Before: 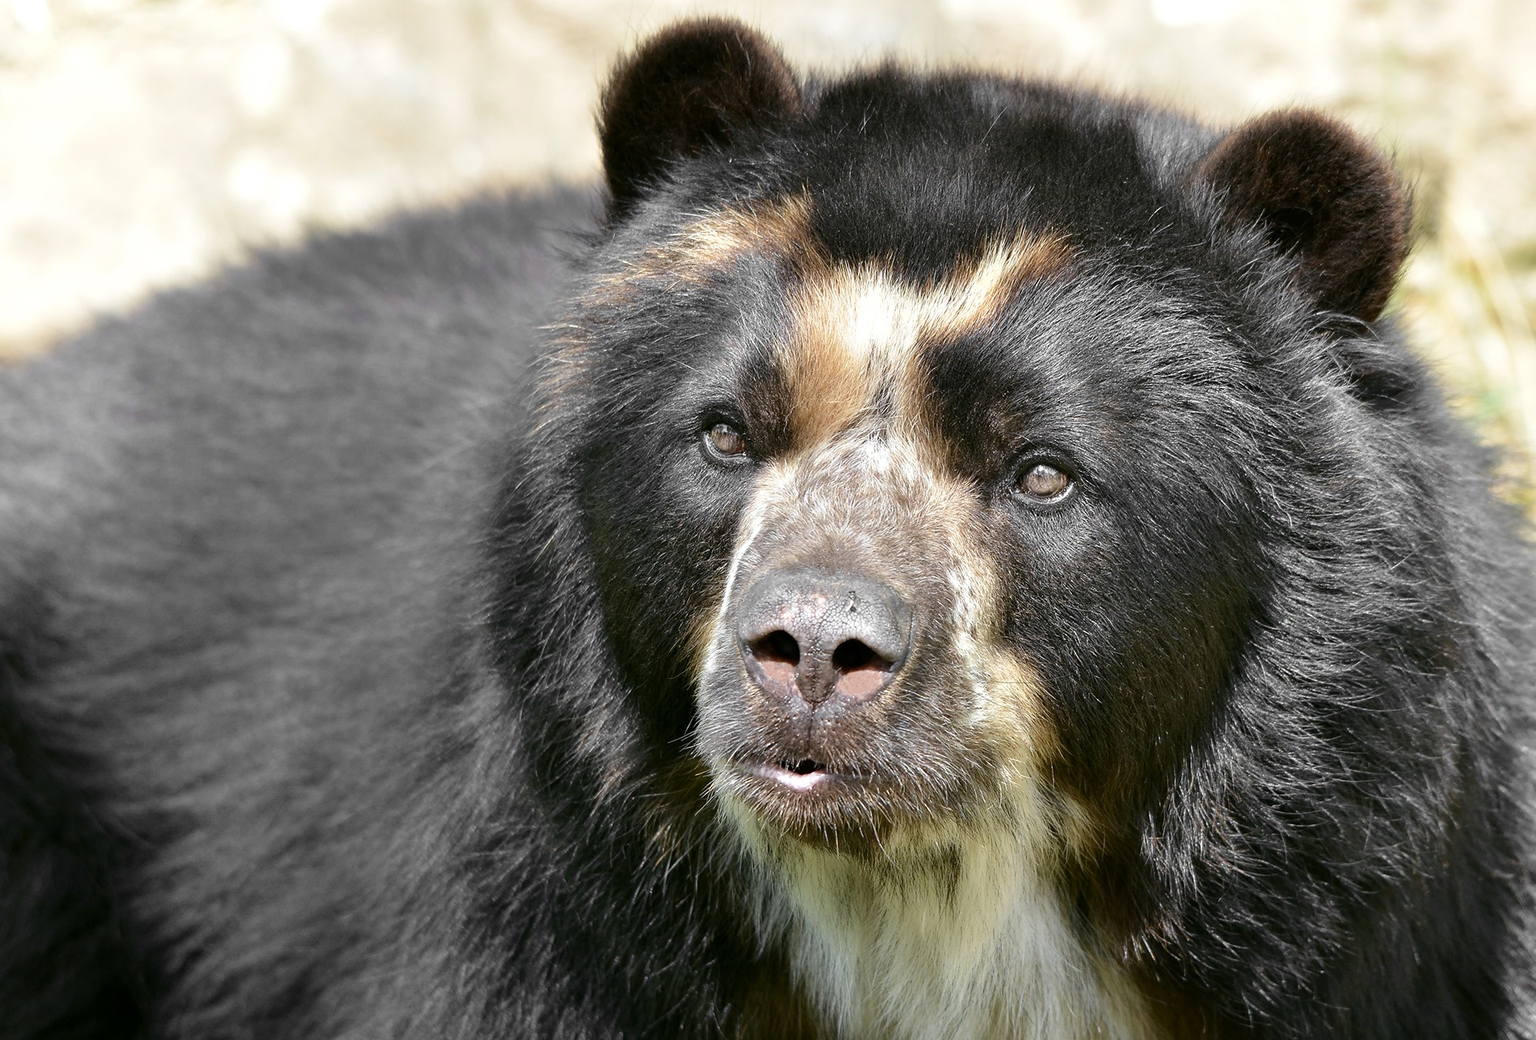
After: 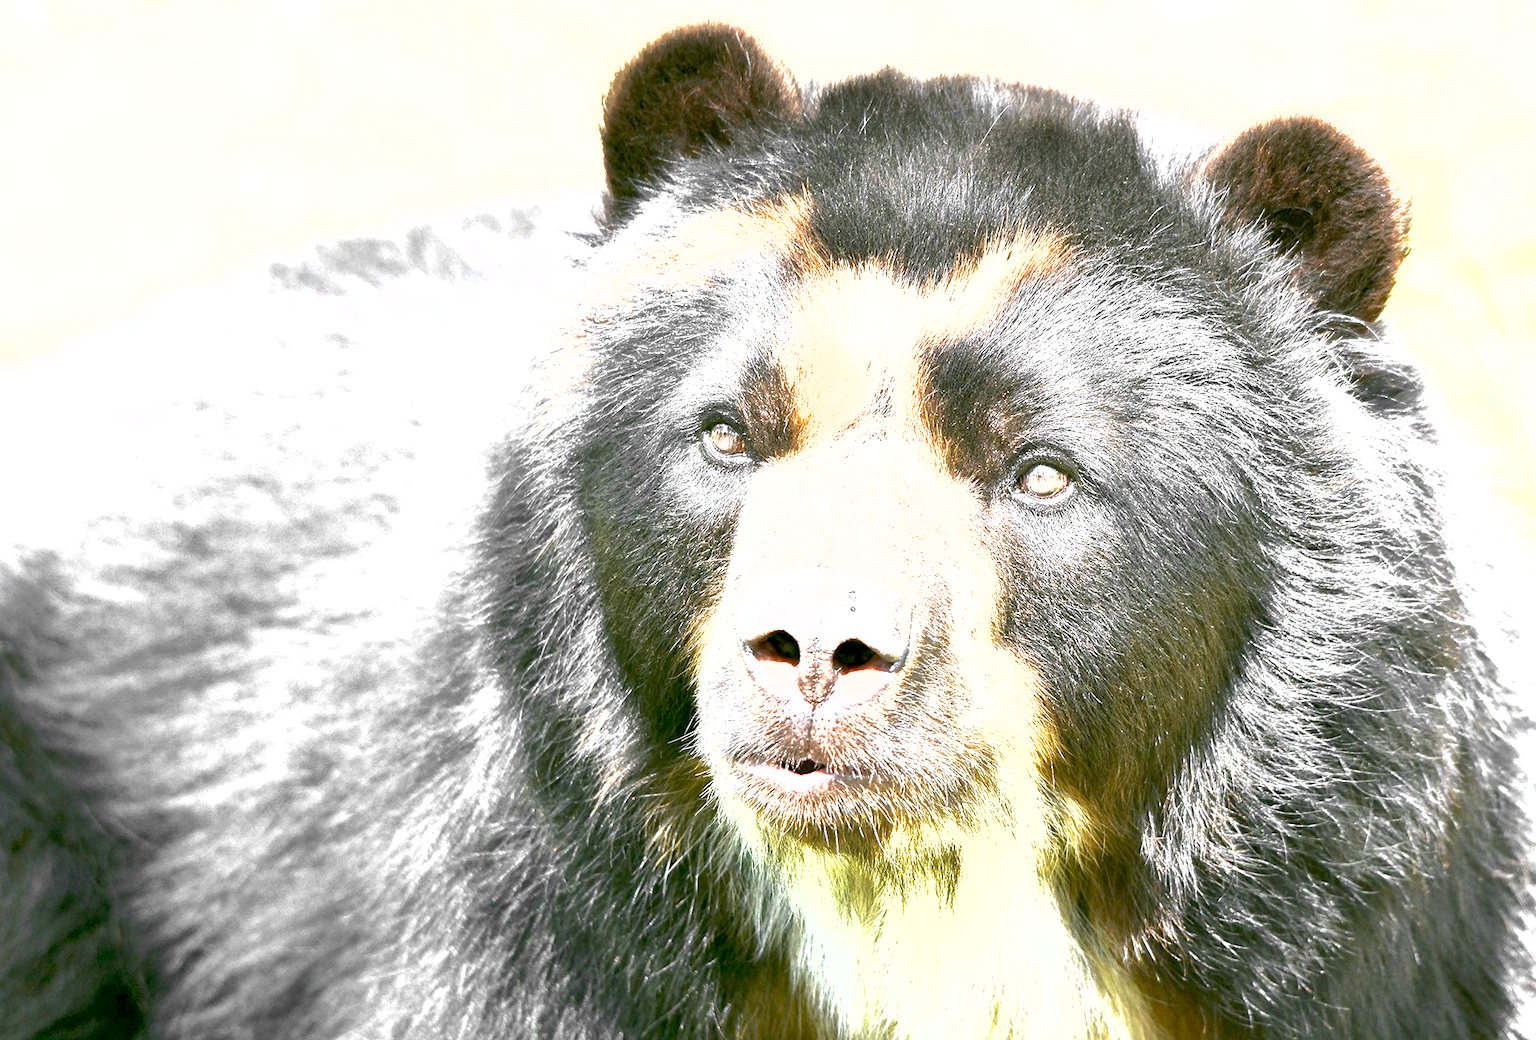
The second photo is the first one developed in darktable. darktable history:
tone equalizer: edges refinement/feathering 500, mask exposure compensation -1.57 EV, preserve details no
shadows and highlights: on, module defaults
exposure: black level correction 0.001, exposure 2.602 EV, compensate highlight preservation false
